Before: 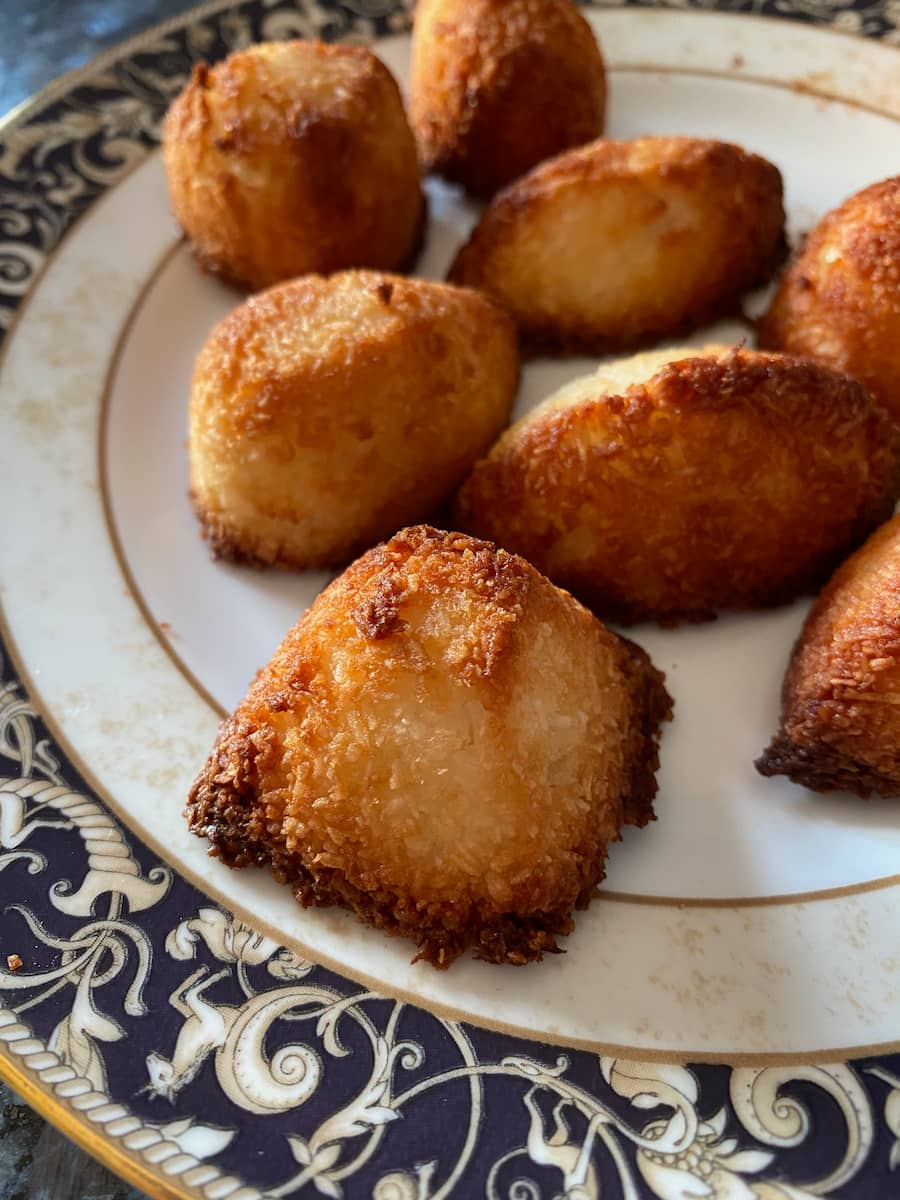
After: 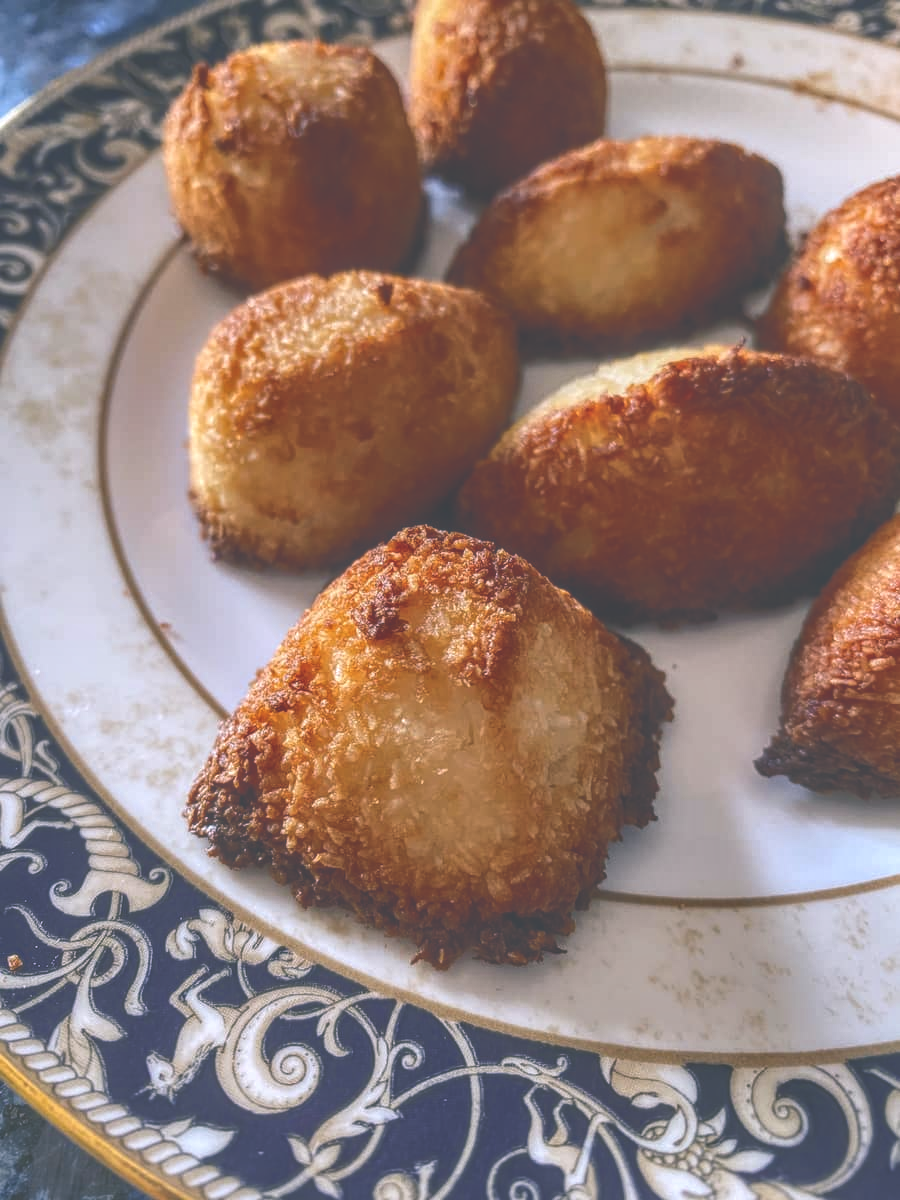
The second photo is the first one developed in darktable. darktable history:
rgb curve: curves: ch0 [(0, 0) (0.072, 0.166) (0.217, 0.293) (0.414, 0.42) (1, 1)], compensate middle gray true, preserve colors basic power
exposure: black level correction -0.03, compensate highlight preservation false
local contrast: highlights 74%, shadows 55%, detail 176%, midtone range 0.207
white balance: red 0.948, green 1.02, blue 1.176
color balance rgb: shadows lift › chroma 5.41%, shadows lift › hue 240°, highlights gain › chroma 3.74%, highlights gain › hue 60°, saturation formula JzAzBz (2021)
